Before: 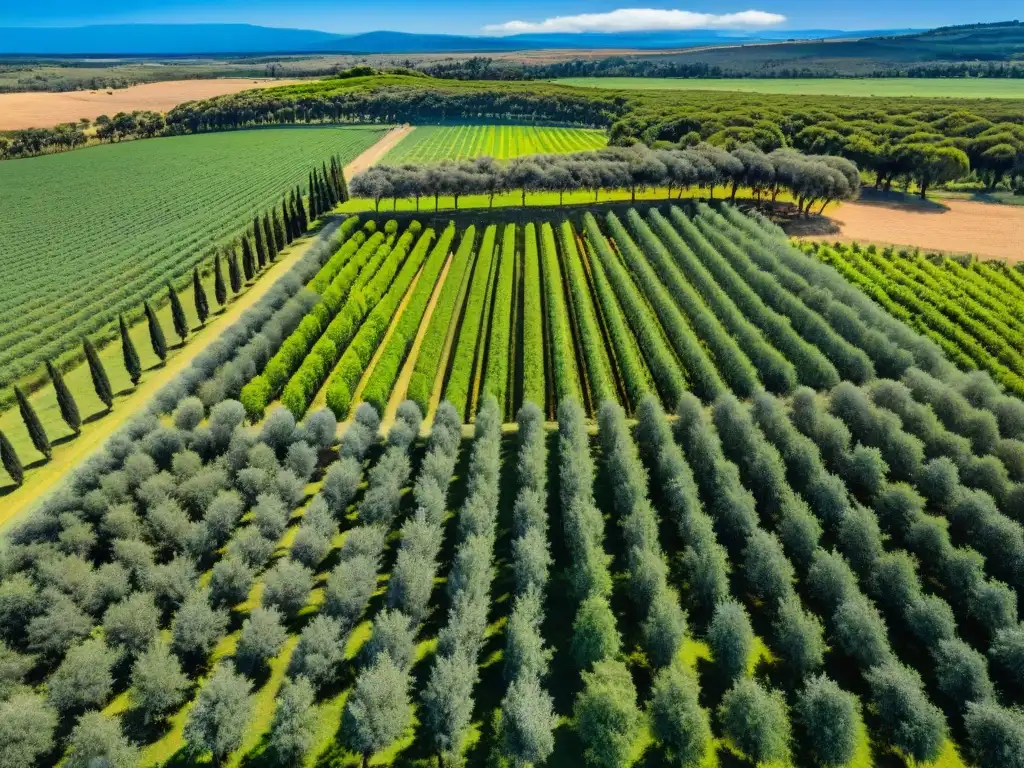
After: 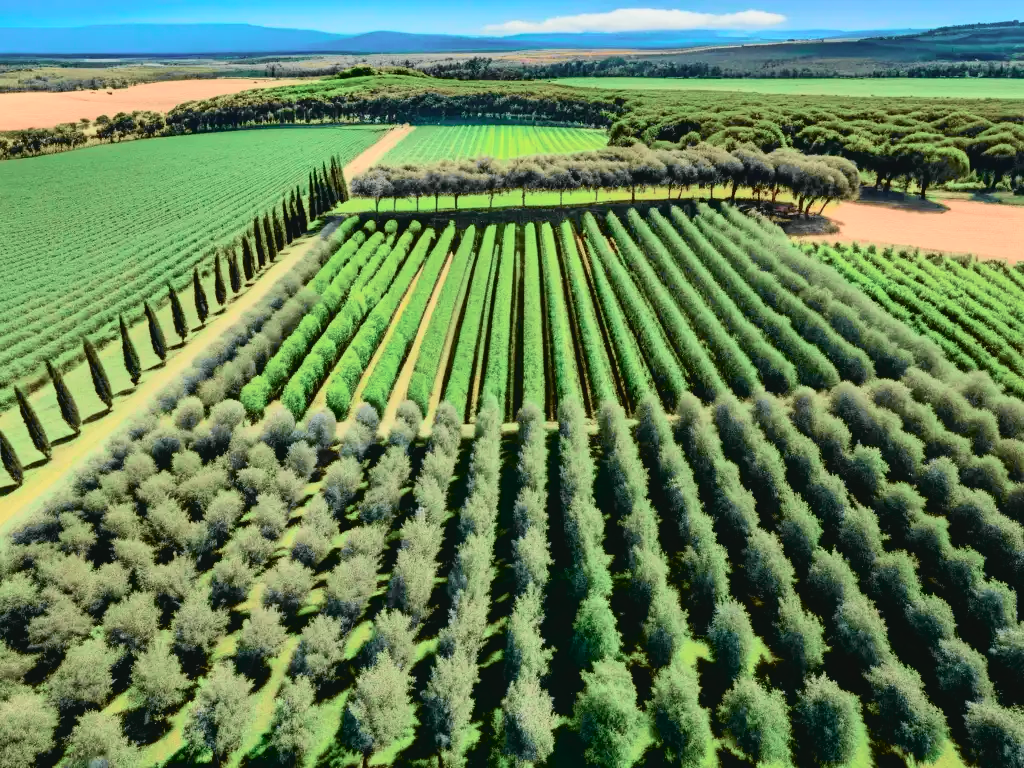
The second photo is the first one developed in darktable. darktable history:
tone curve: curves: ch0 [(0, 0.039) (0.113, 0.081) (0.204, 0.204) (0.498, 0.608) (0.709, 0.819) (0.984, 0.961)]; ch1 [(0, 0) (0.172, 0.123) (0.317, 0.272) (0.414, 0.382) (0.476, 0.479) (0.505, 0.501) (0.528, 0.54) (0.618, 0.647) (0.709, 0.764) (1, 1)]; ch2 [(0, 0) (0.411, 0.424) (0.492, 0.502) (0.521, 0.513) (0.537, 0.57) (0.686, 0.638) (1, 1)], color space Lab, independent channels, preserve colors none
